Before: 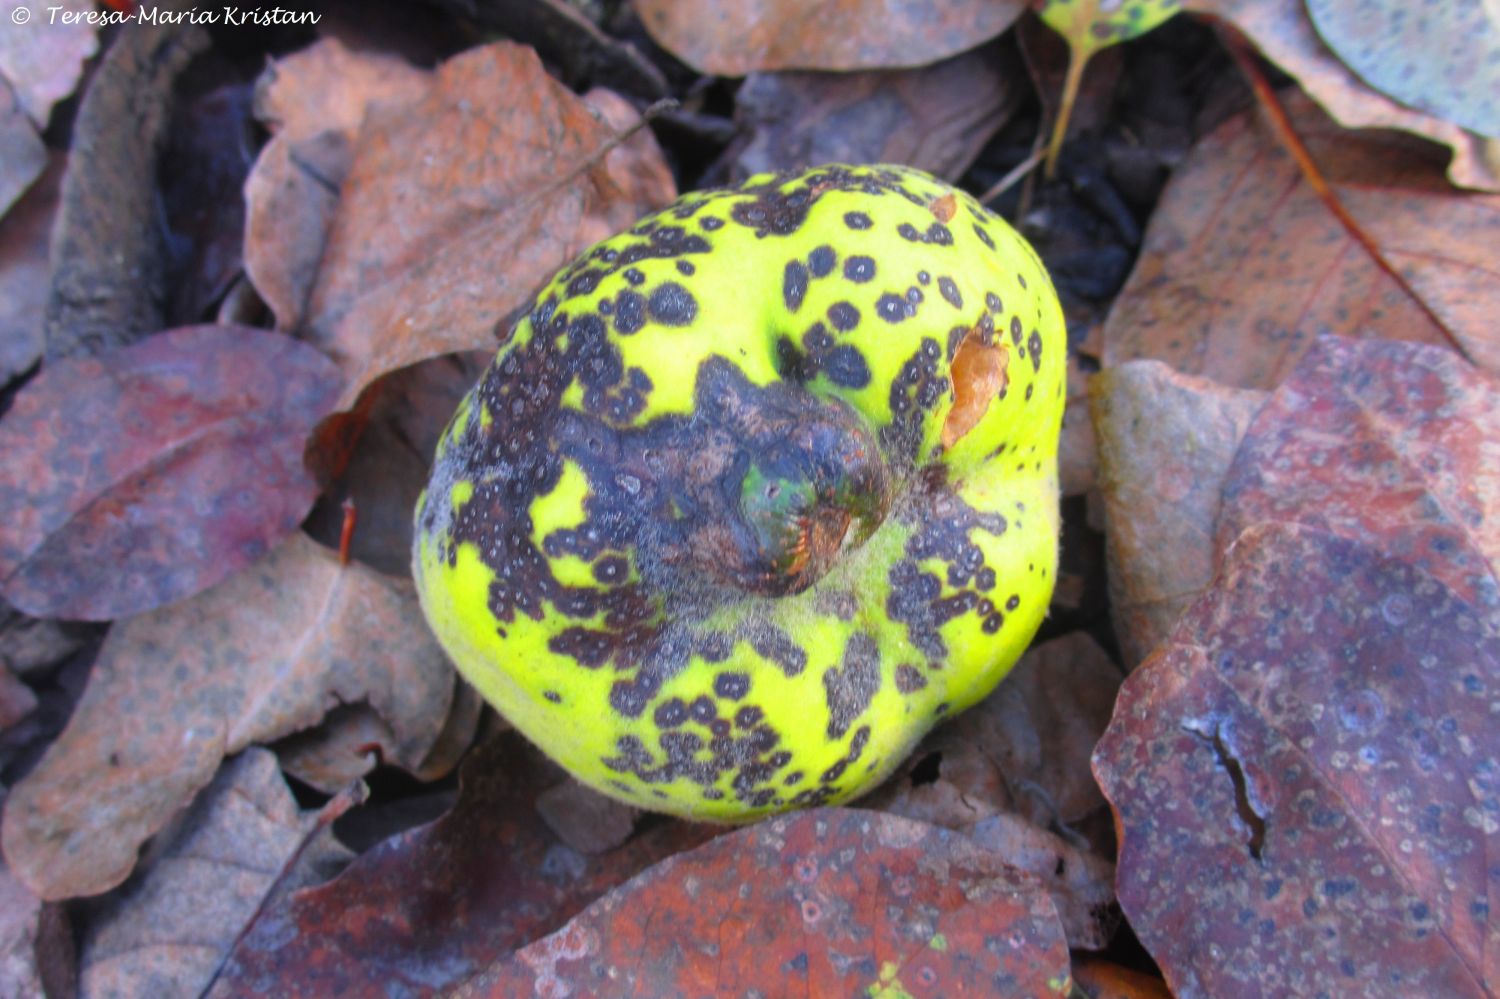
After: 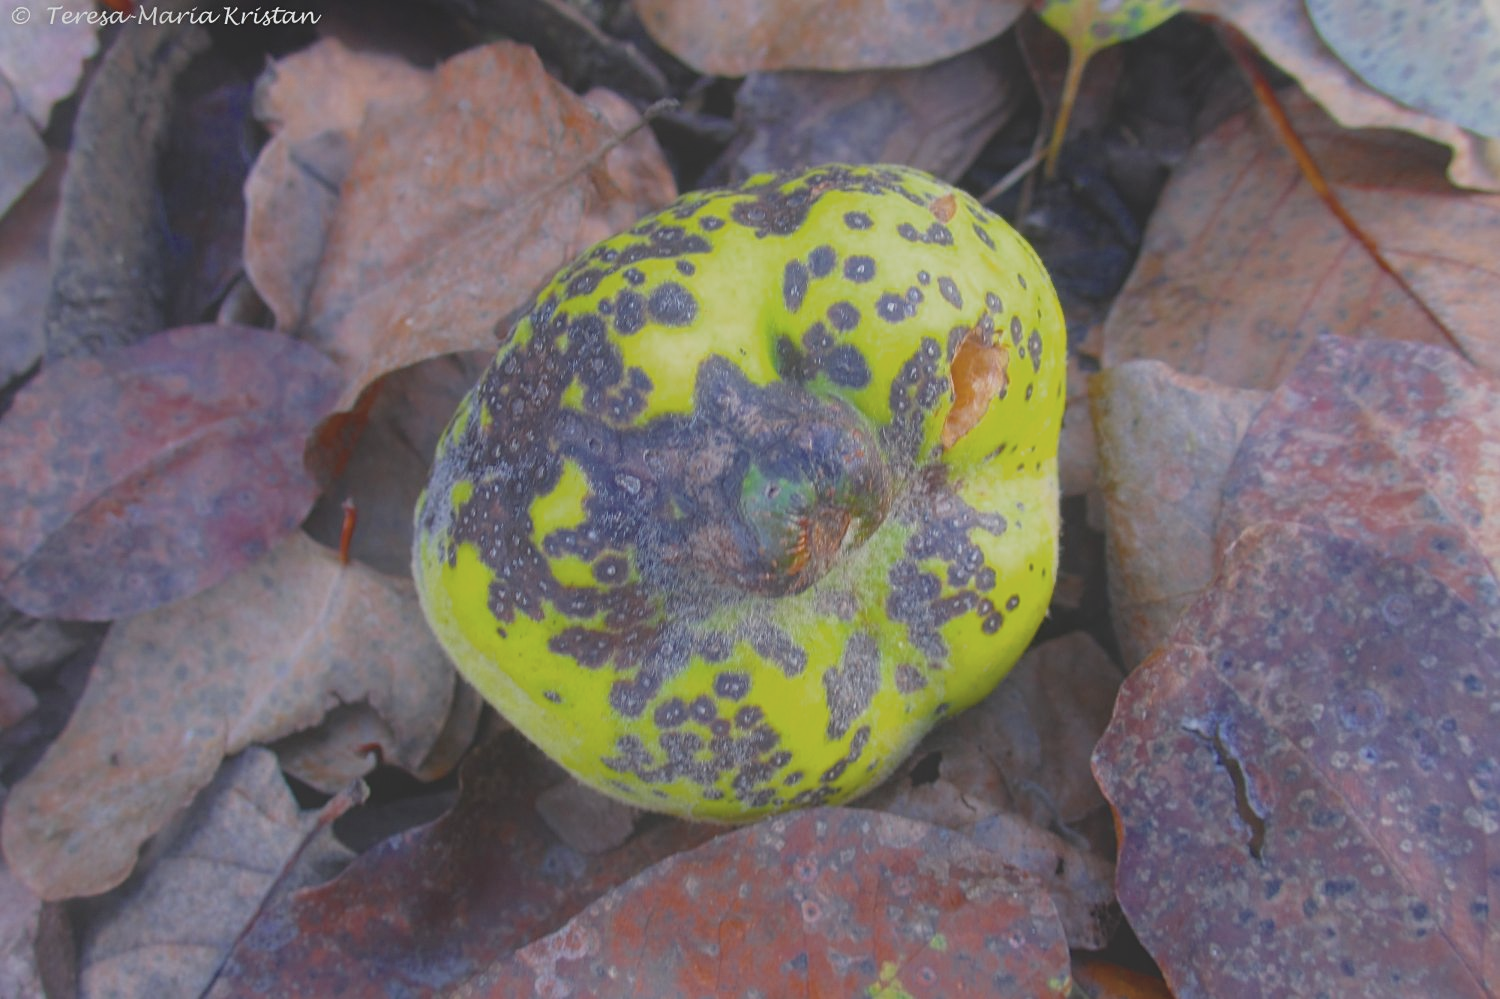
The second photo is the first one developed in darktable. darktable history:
sharpen: amount 0.21
contrast brightness saturation: contrast -0.262, saturation -0.437
color balance rgb: perceptual saturation grading › global saturation 19.398%, saturation formula JzAzBz (2021)
contrast equalizer: y [[0.439, 0.44, 0.442, 0.457, 0.493, 0.498], [0.5 ×6], [0.5 ×6], [0 ×6], [0 ×6]]
